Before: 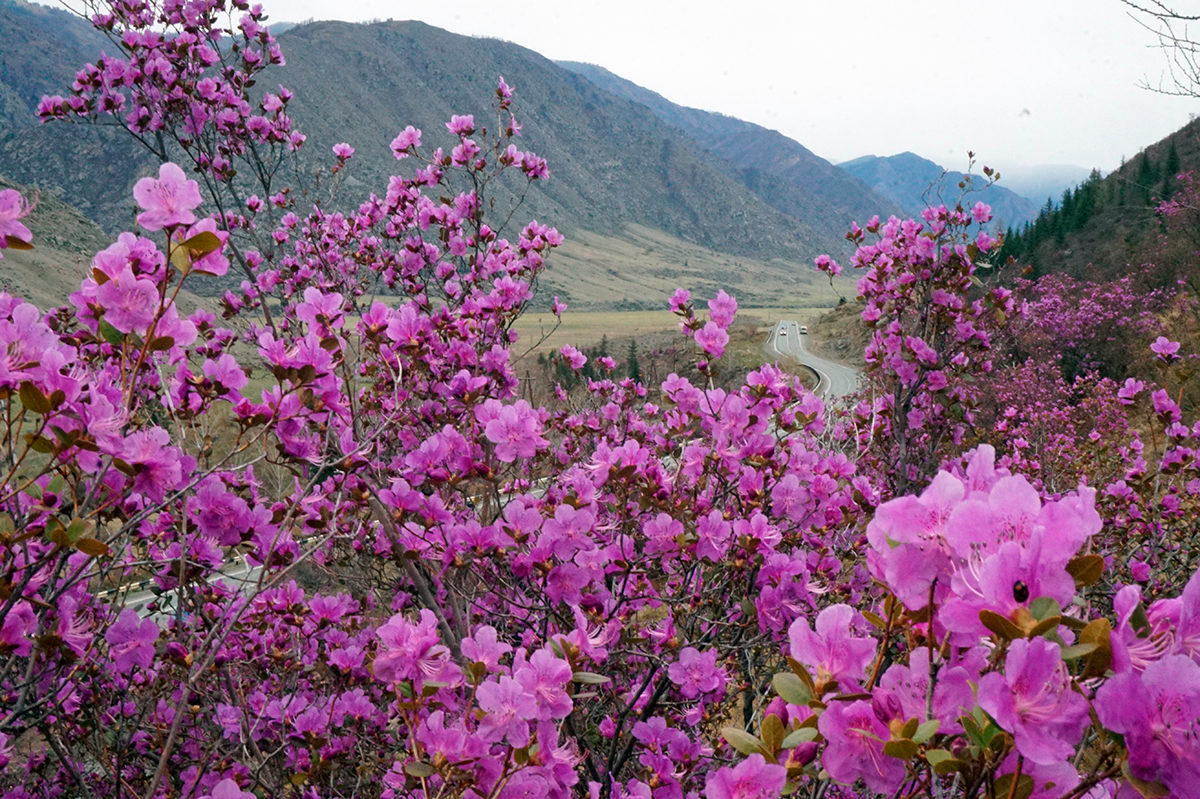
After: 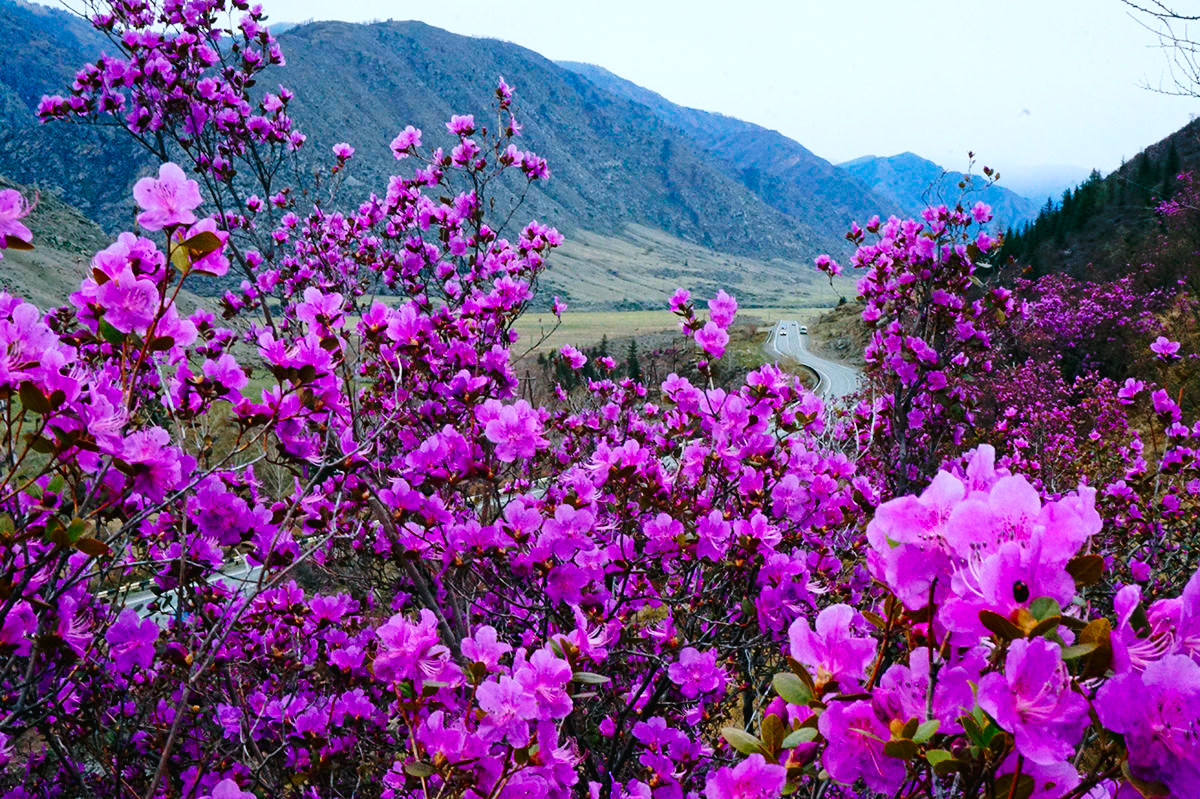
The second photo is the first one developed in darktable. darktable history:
contrast brightness saturation: contrast 0.09, saturation 0.28
white balance: red 0.924, blue 1.095
tone curve: curves: ch0 [(0, 0) (0.003, 0.02) (0.011, 0.021) (0.025, 0.022) (0.044, 0.023) (0.069, 0.026) (0.1, 0.04) (0.136, 0.06) (0.177, 0.092) (0.224, 0.127) (0.277, 0.176) (0.335, 0.258) (0.399, 0.349) (0.468, 0.444) (0.543, 0.546) (0.623, 0.649) (0.709, 0.754) (0.801, 0.842) (0.898, 0.922) (1, 1)], preserve colors none
